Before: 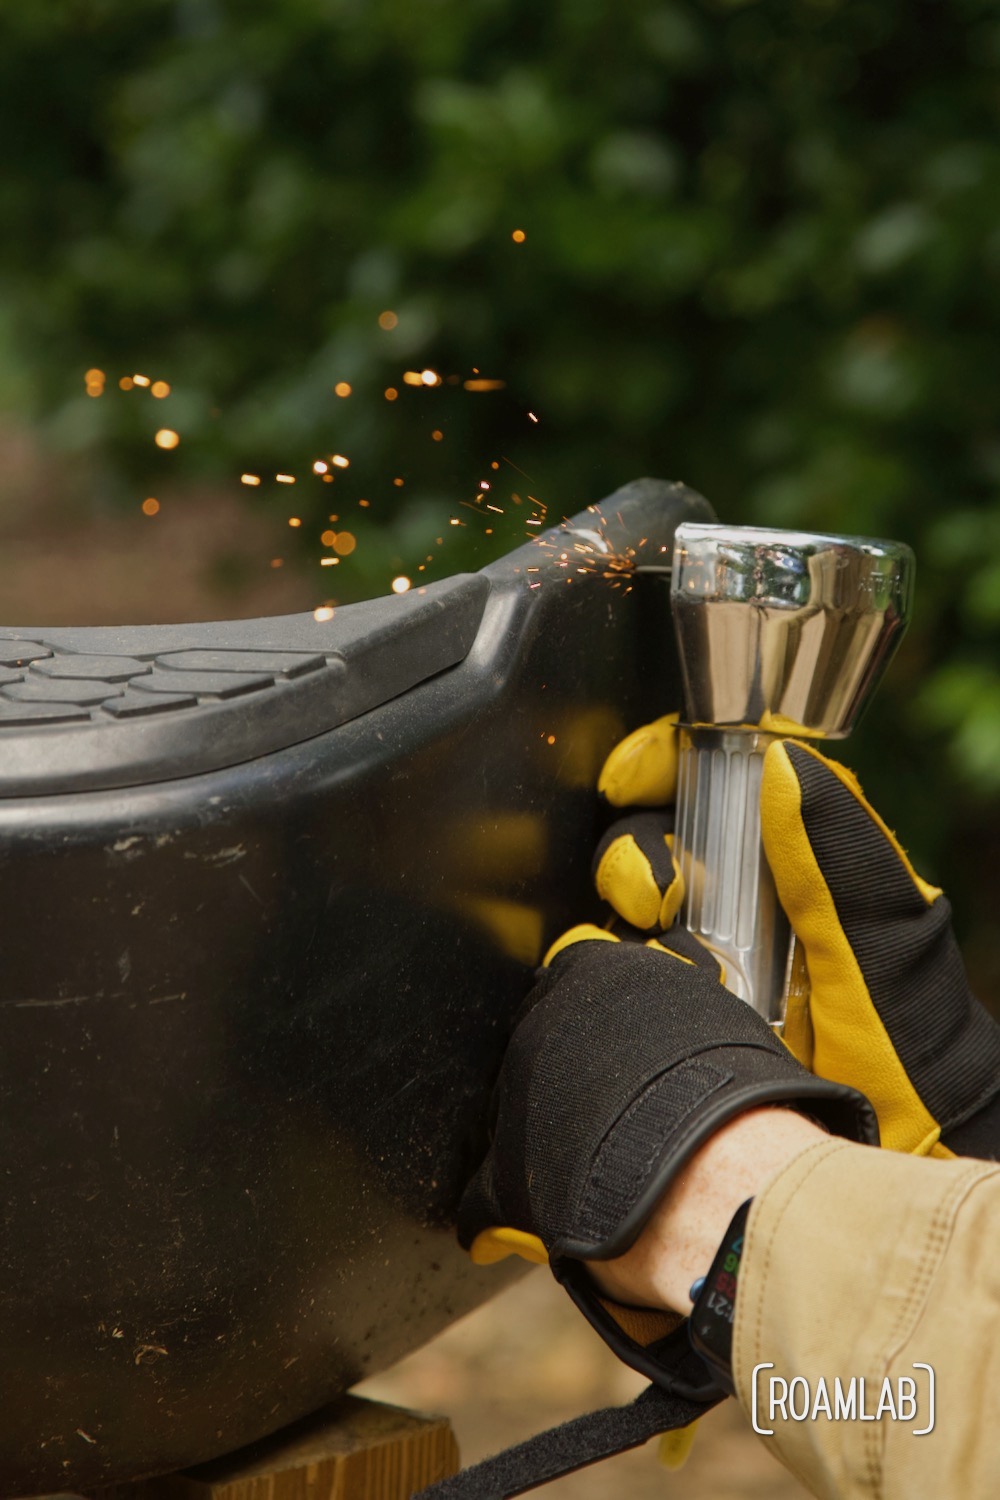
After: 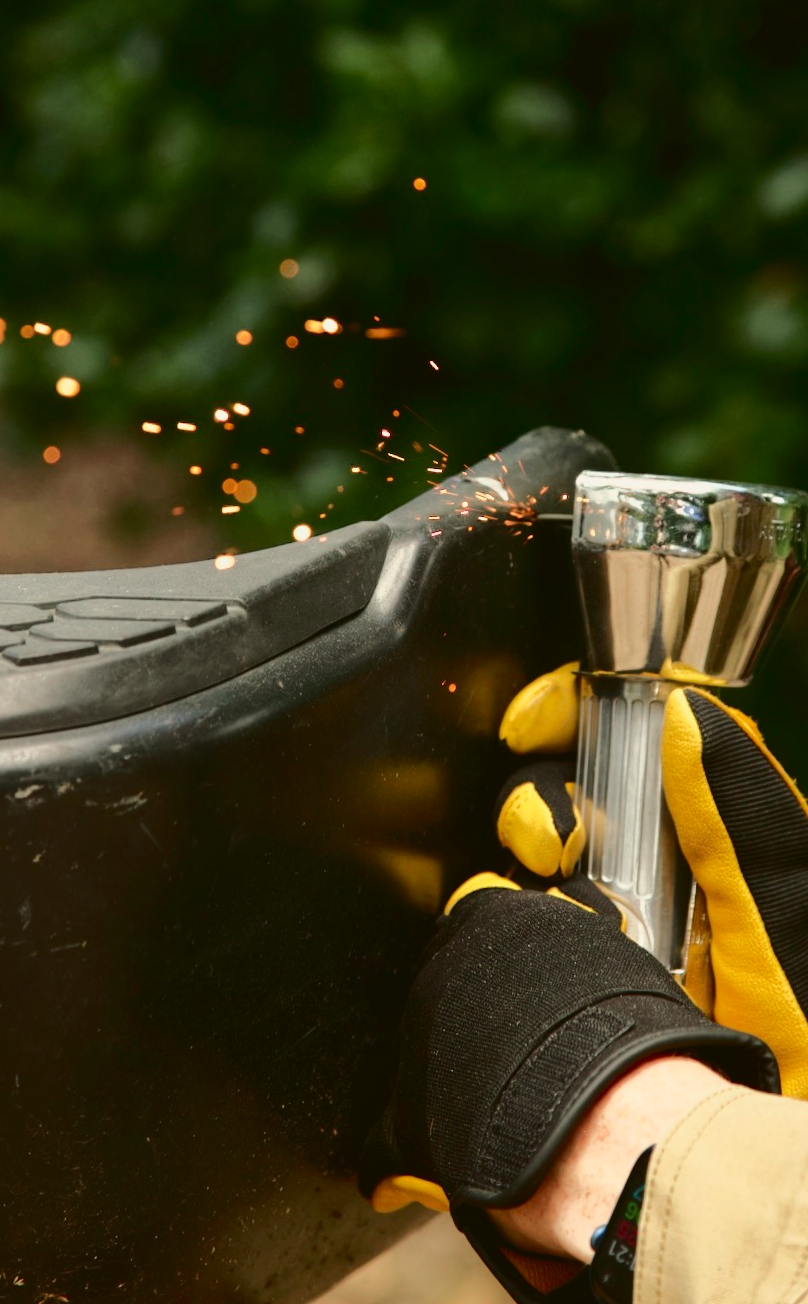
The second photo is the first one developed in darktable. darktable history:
crop: left 9.929%, top 3.475%, right 9.188%, bottom 9.529%
tone curve: curves: ch0 [(0, 0.039) (0.194, 0.159) (0.469, 0.544) (0.693, 0.77) (0.751, 0.871) (1, 1)]; ch1 [(0, 0) (0.508, 0.506) (0.547, 0.563) (0.592, 0.631) (0.715, 0.706) (1, 1)]; ch2 [(0, 0) (0.243, 0.175) (0.362, 0.301) (0.492, 0.515) (0.544, 0.557) (0.595, 0.612) (0.631, 0.641) (1, 1)], color space Lab, independent channels, preserve colors none
